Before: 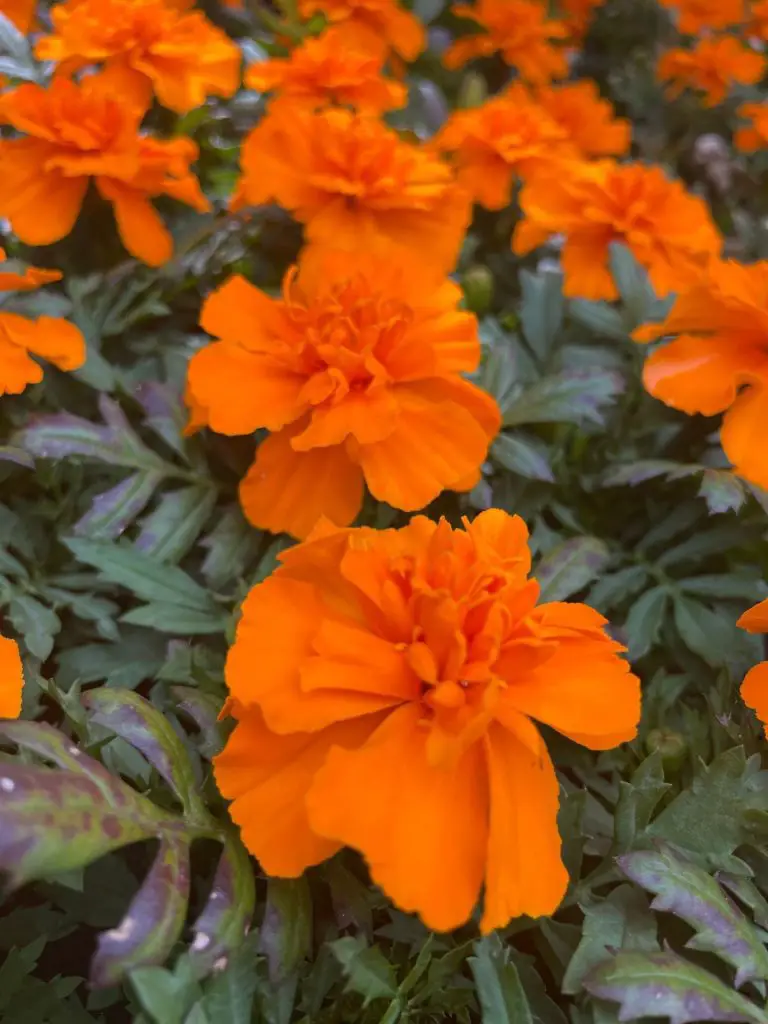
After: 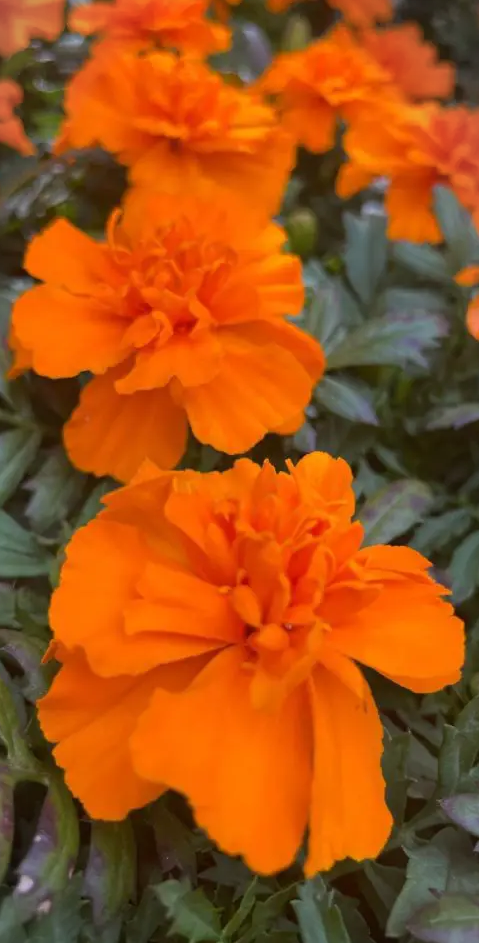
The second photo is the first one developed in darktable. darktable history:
vignetting: fall-off start 100%, fall-off radius 64.94%, automatic ratio true, unbound false
crop and rotate: left 22.918%, top 5.629%, right 14.711%, bottom 2.247%
